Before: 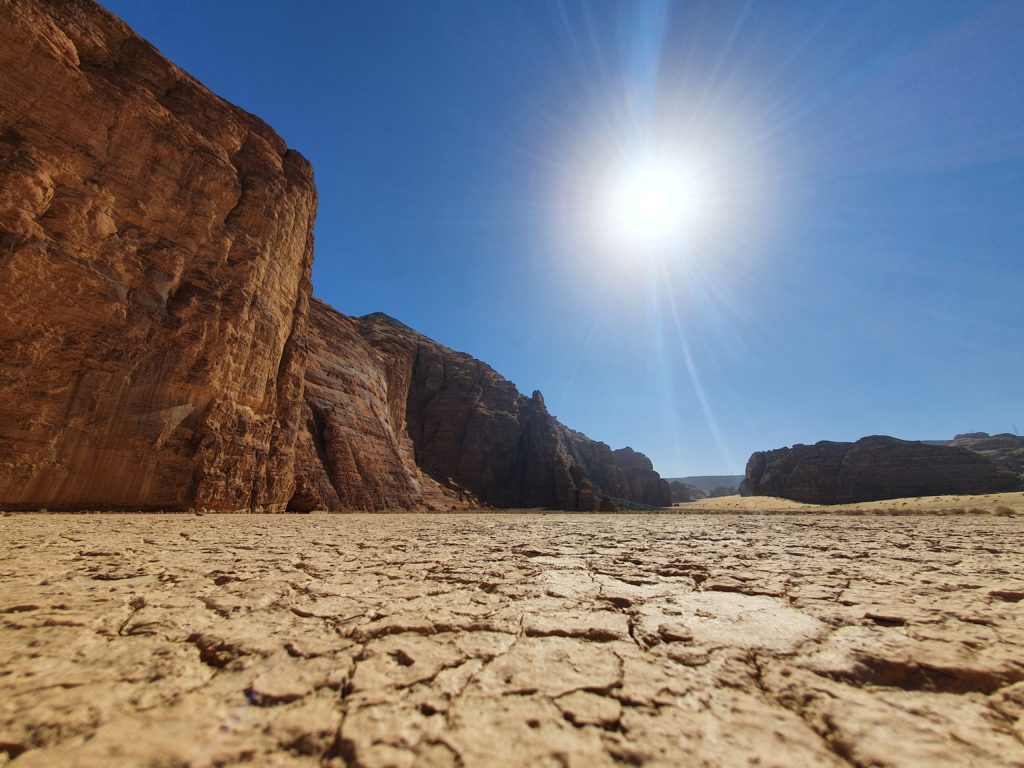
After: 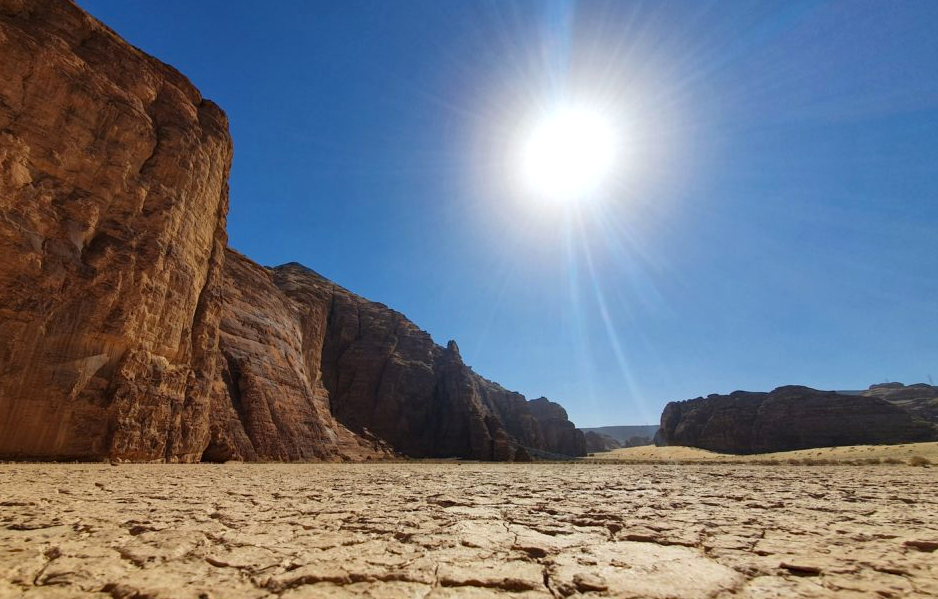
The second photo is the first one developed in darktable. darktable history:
haze removal: compatibility mode true, adaptive false
crop: left 8.369%, top 6.558%, bottom 15.342%
